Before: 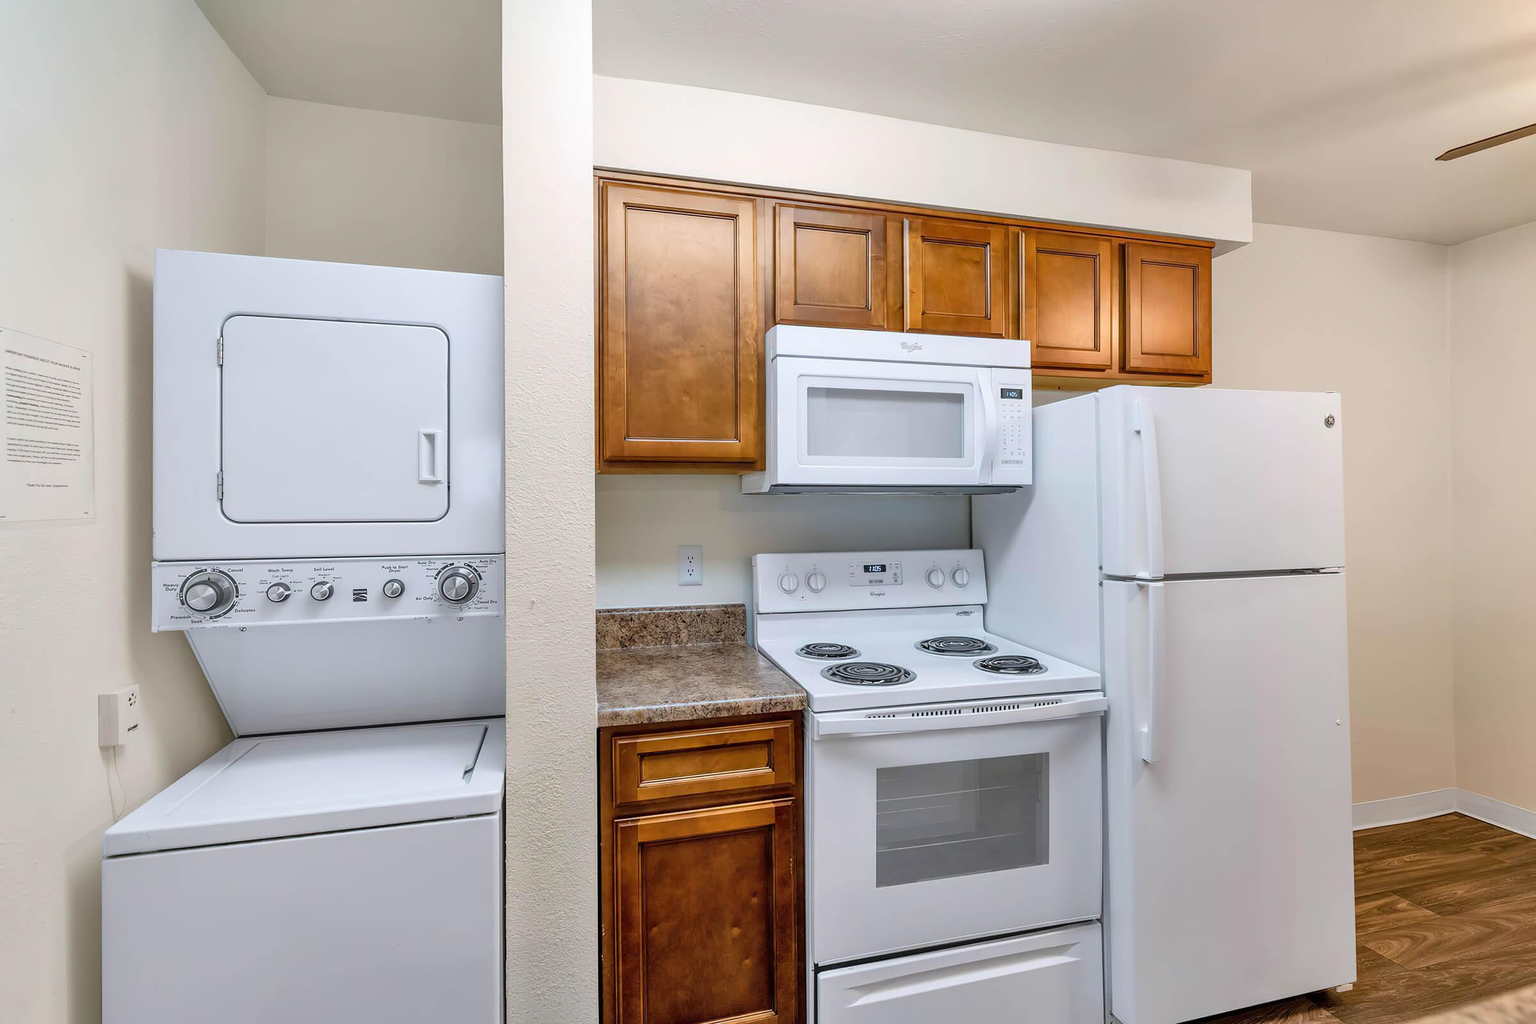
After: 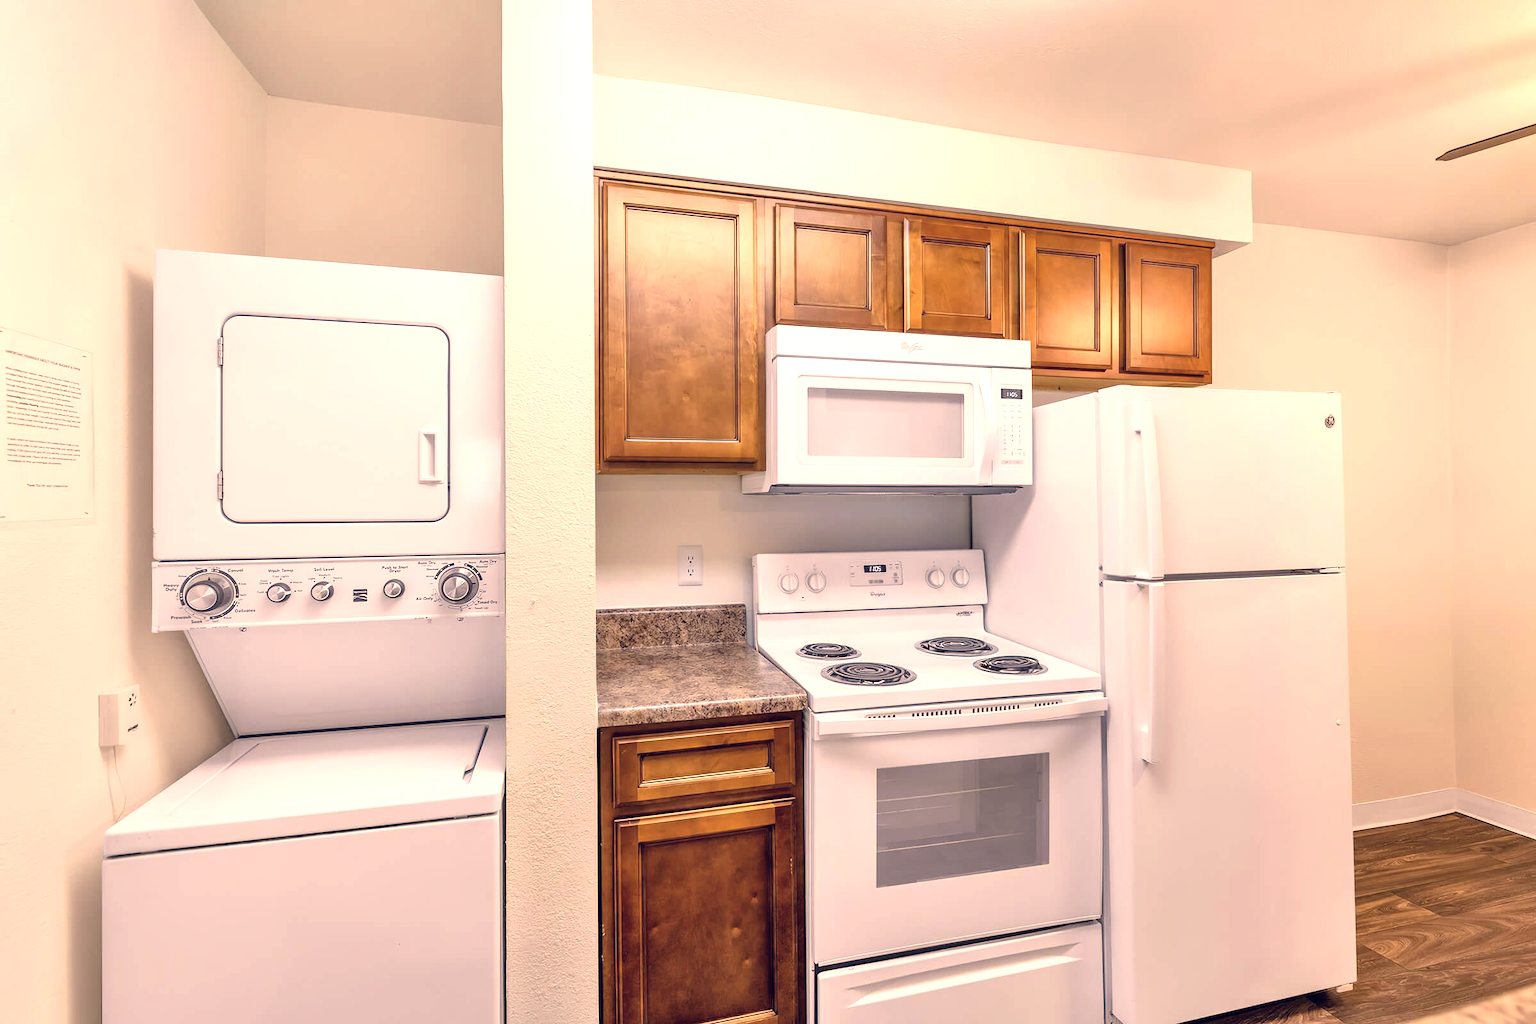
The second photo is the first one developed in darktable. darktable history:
exposure: exposure 0.651 EV, compensate highlight preservation false
color correction: highlights a* 20.35, highlights b* 27.84, shadows a* 3.5, shadows b* -16.67, saturation 0.74
